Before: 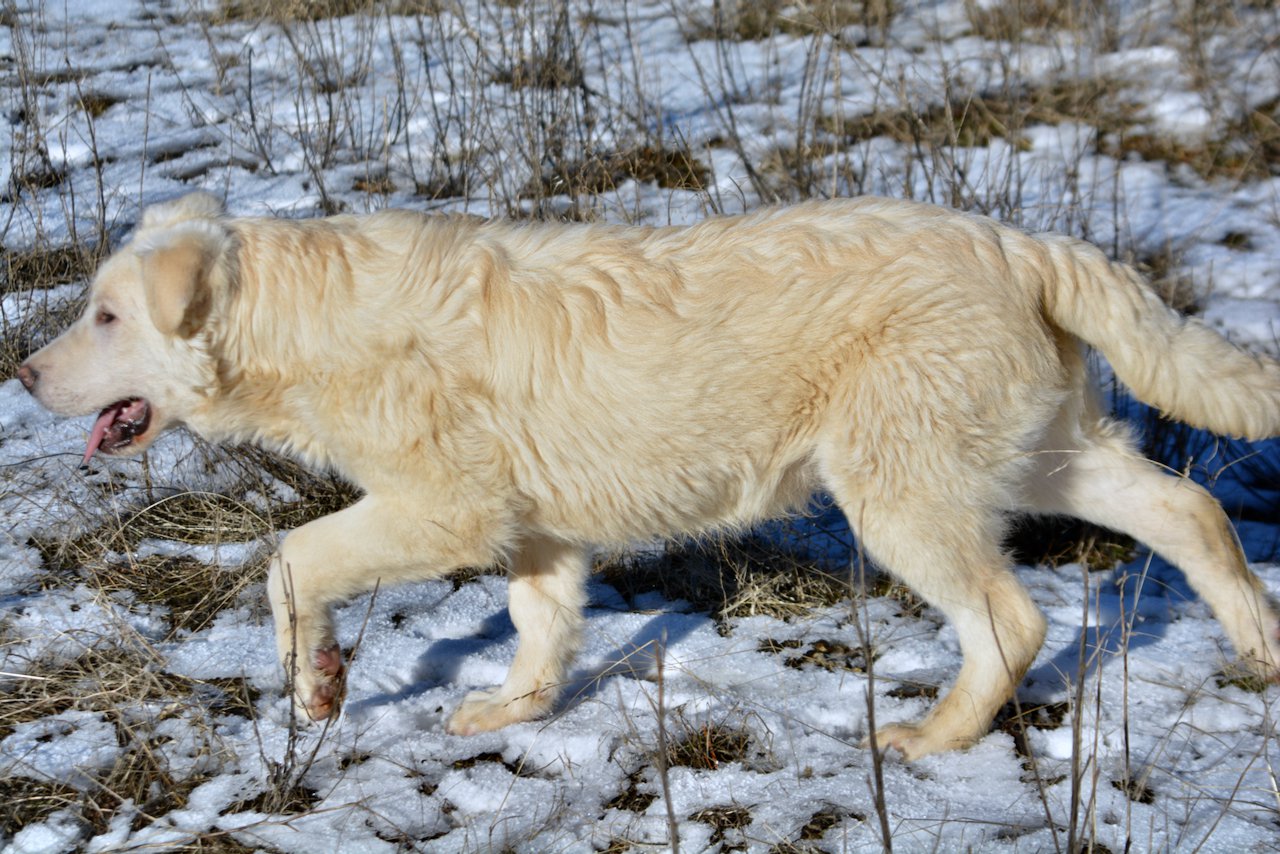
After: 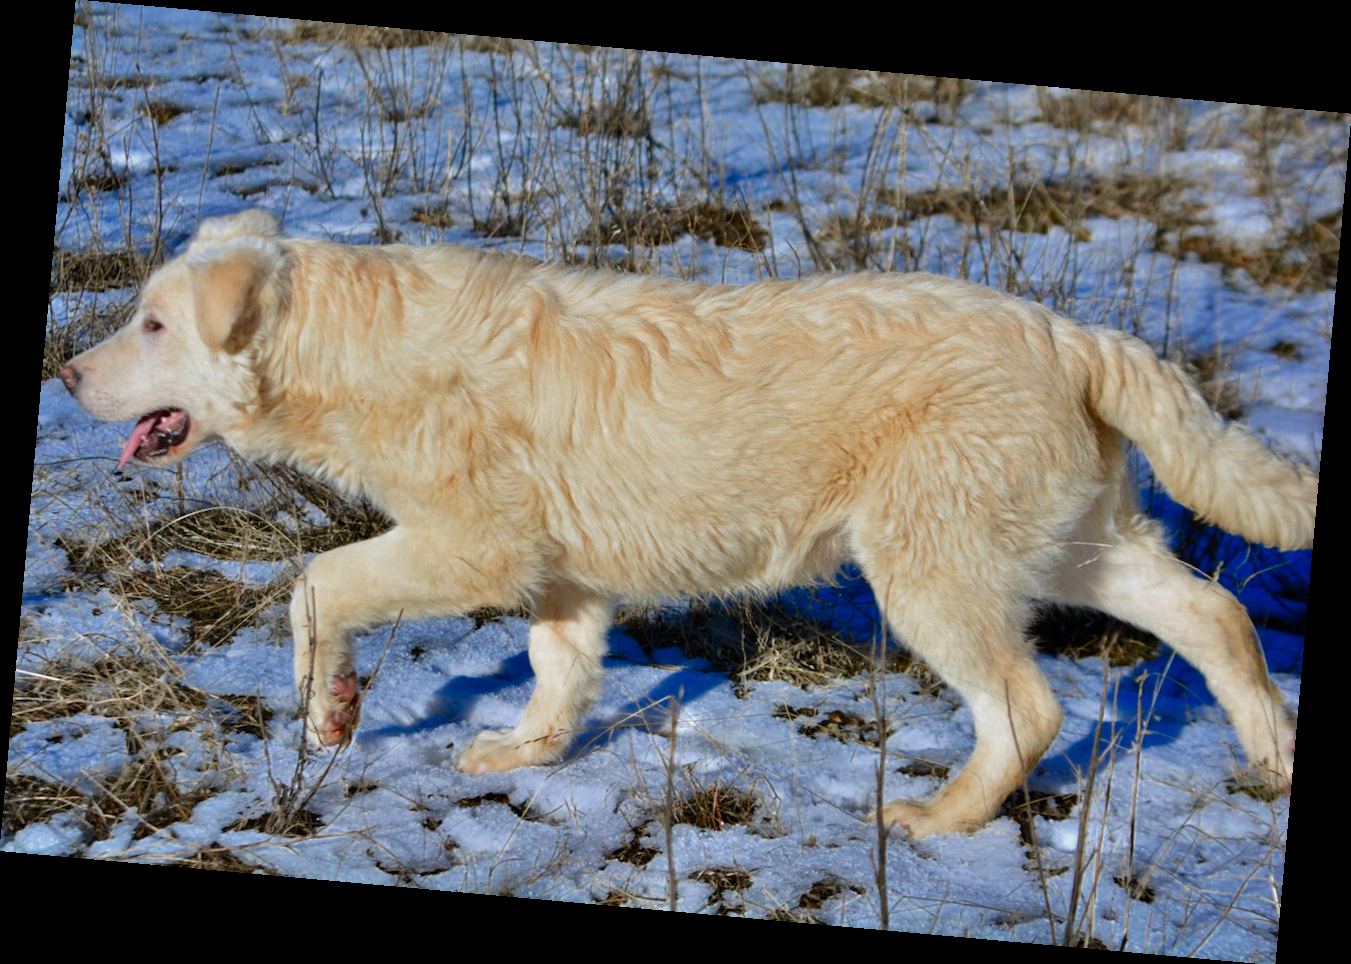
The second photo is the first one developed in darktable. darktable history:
rotate and perspective: rotation 5.12°, automatic cropping off
color zones: curves: ch0 [(0, 0.553) (0.123, 0.58) (0.23, 0.419) (0.468, 0.155) (0.605, 0.132) (0.723, 0.063) (0.833, 0.172) (0.921, 0.468)]; ch1 [(0.025, 0.645) (0.229, 0.584) (0.326, 0.551) (0.537, 0.446) (0.599, 0.911) (0.708, 1) (0.805, 0.944)]; ch2 [(0.086, 0.468) (0.254, 0.464) (0.638, 0.564) (0.702, 0.592) (0.768, 0.564)]
